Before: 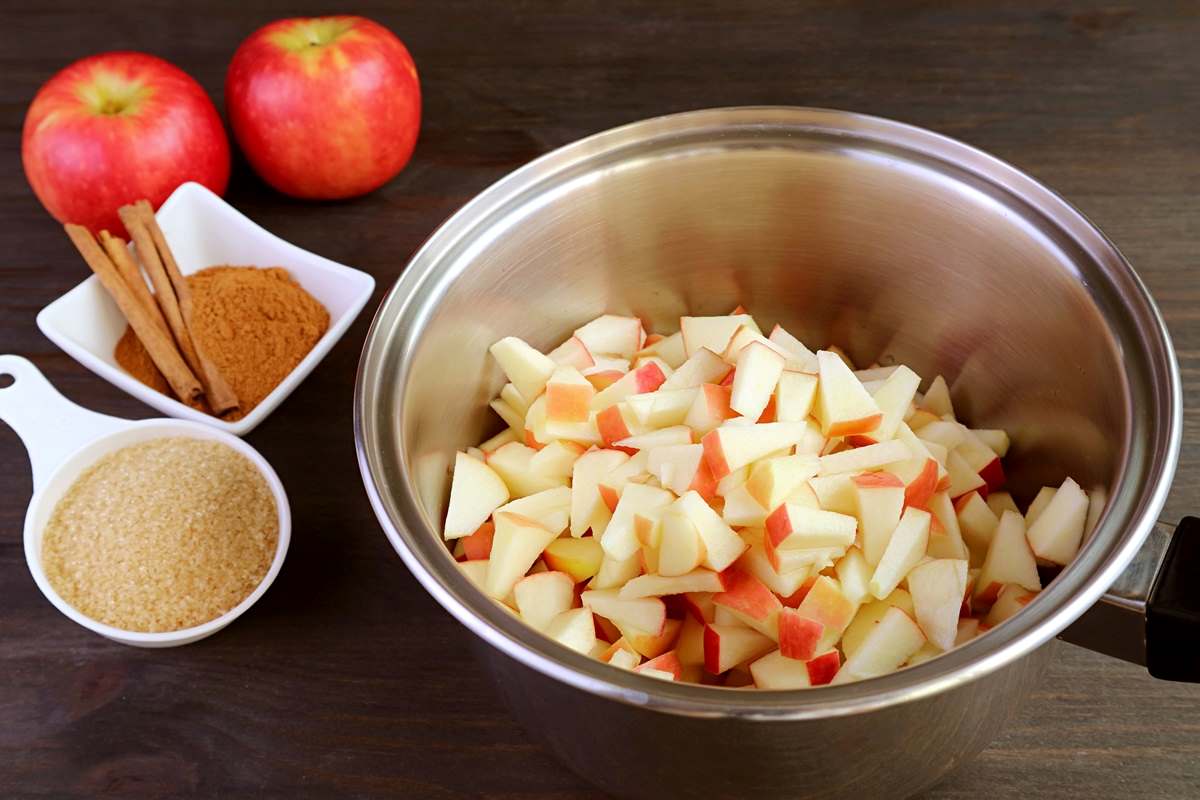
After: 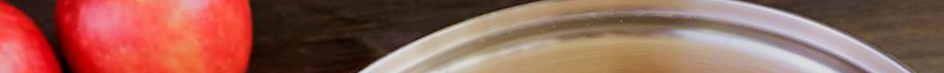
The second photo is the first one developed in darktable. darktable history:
filmic rgb: middle gray luminance 18.42%, black relative exposure -11.25 EV, white relative exposure 3.75 EV, threshold 6 EV, target black luminance 0%, hardness 5.87, latitude 57.4%, contrast 0.963, shadows ↔ highlights balance 49.98%, add noise in highlights 0, preserve chrominance luminance Y, color science v3 (2019), use custom middle-gray values true, iterations of high-quality reconstruction 0, contrast in highlights soft, enable highlight reconstruction true
crop and rotate: left 9.644%, top 9.491%, right 6.021%, bottom 80.509%
exposure: exposure 0.161 EV, compensate highlight preservation false
rotate and perspective: rotation -4.57°, crop left 0.054, crop right 0.944, crop top 0.087, crop bottom 0.914
